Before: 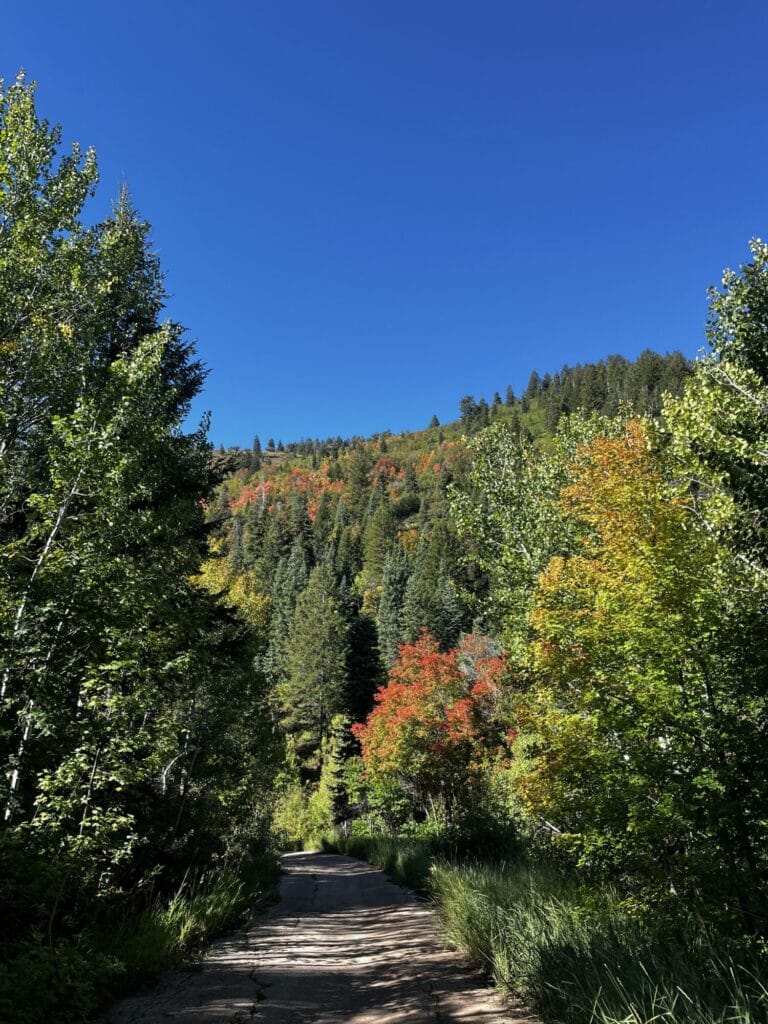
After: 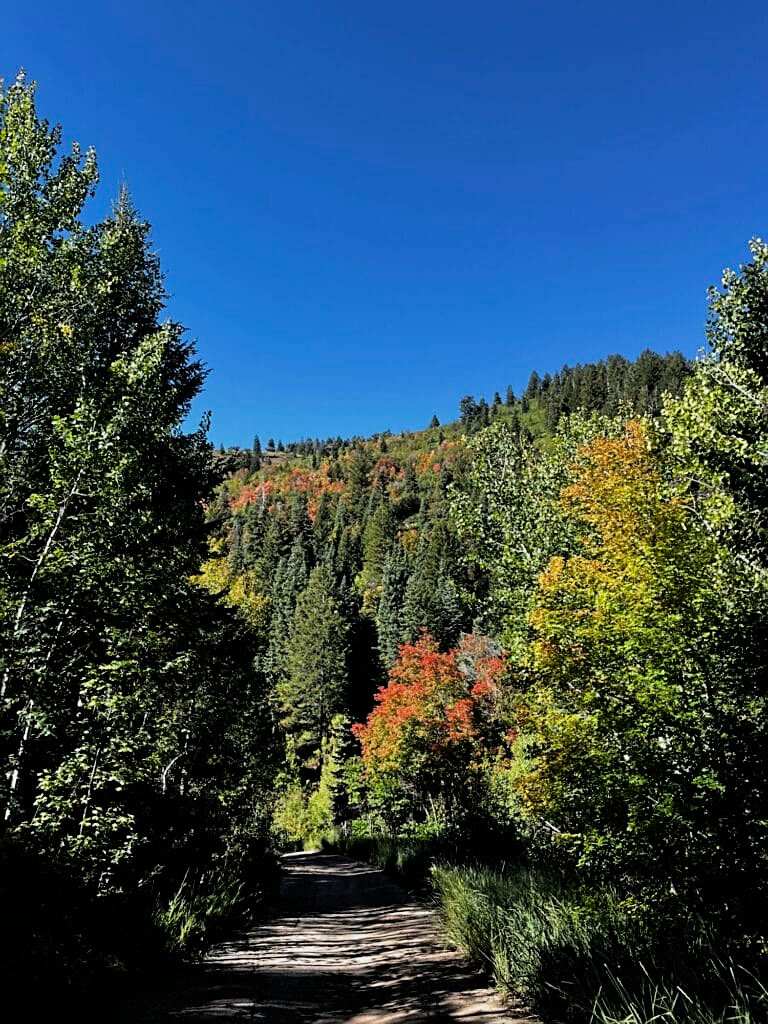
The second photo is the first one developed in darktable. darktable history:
filmic rgb: black relative exposure -5.03 EV, white relative exposure 3.21 EV, hardness 3.44, contrast 1.196, highlights saturation mix -28.58%, iterations of high-quality reconstruction 0
sharpen: on, module defaults
